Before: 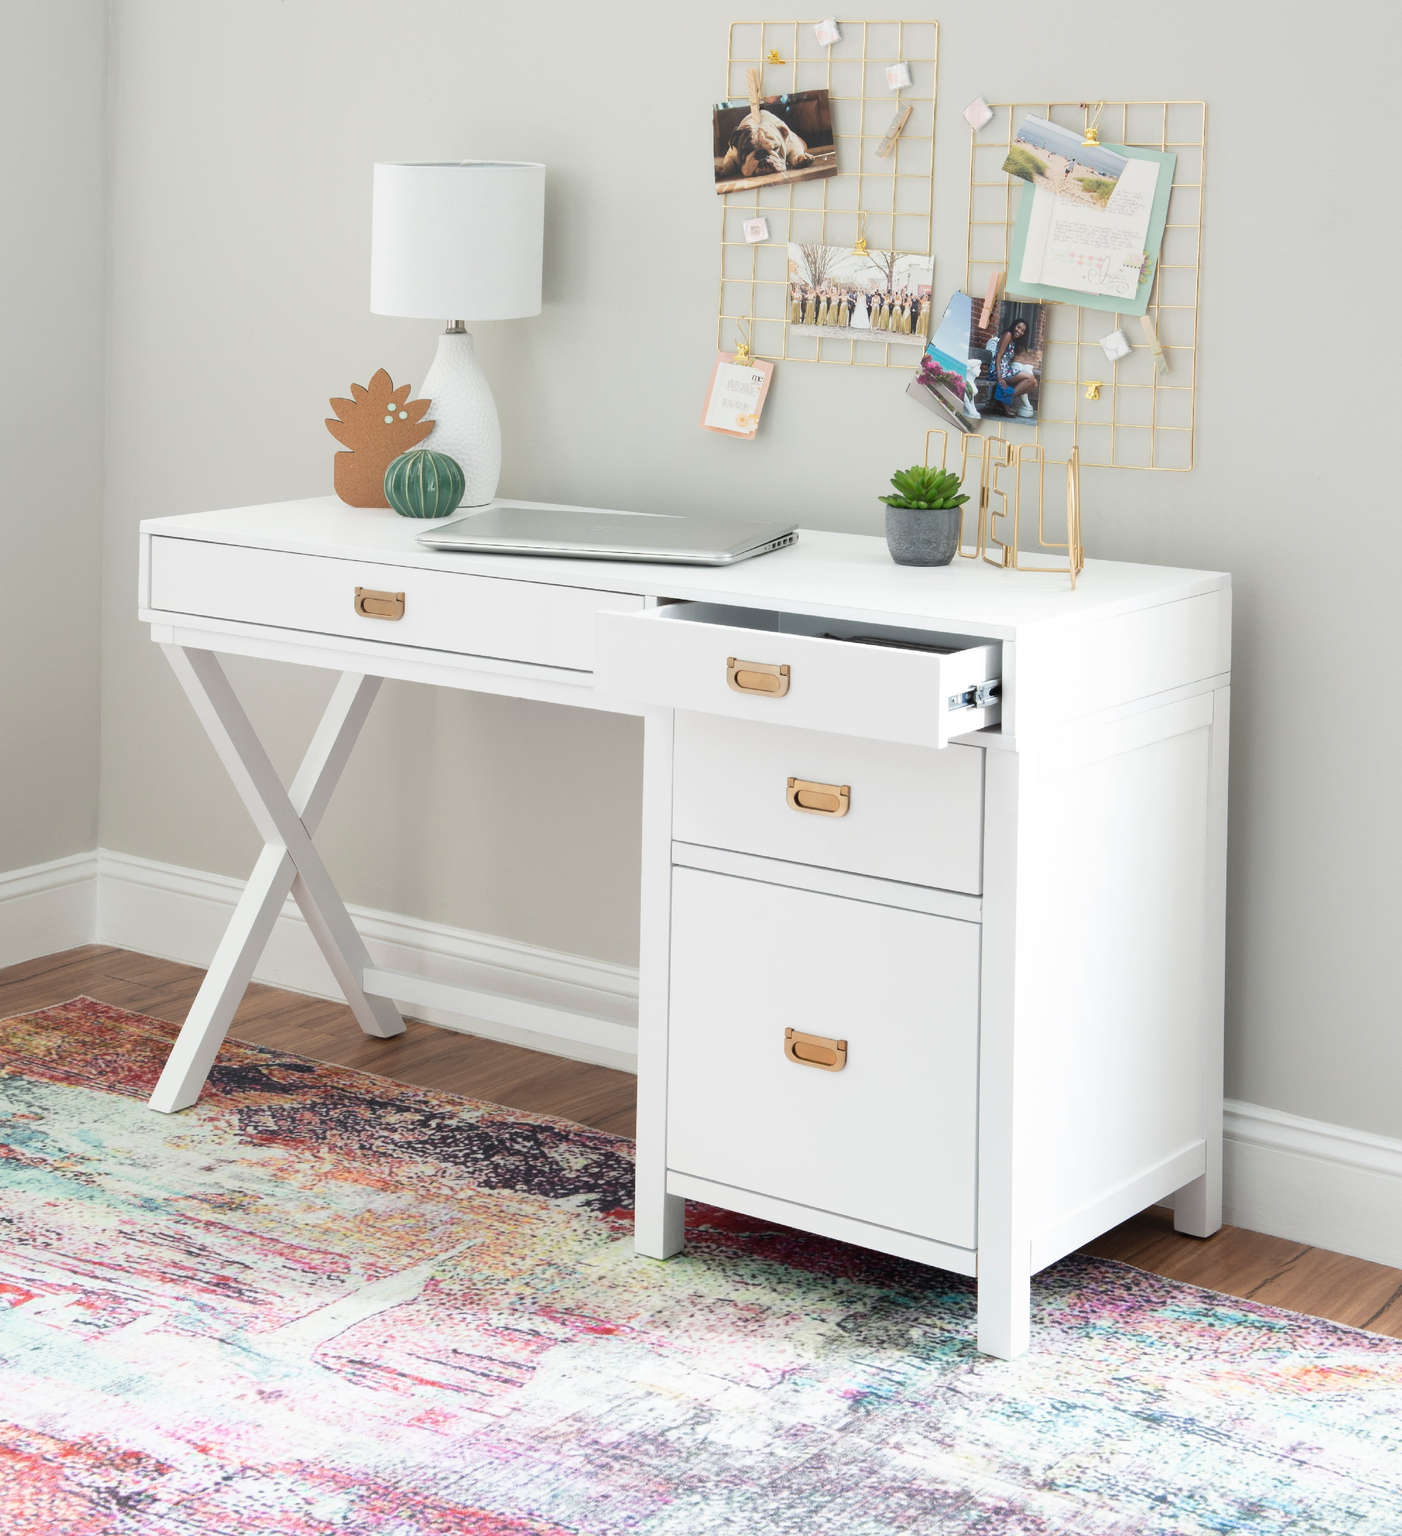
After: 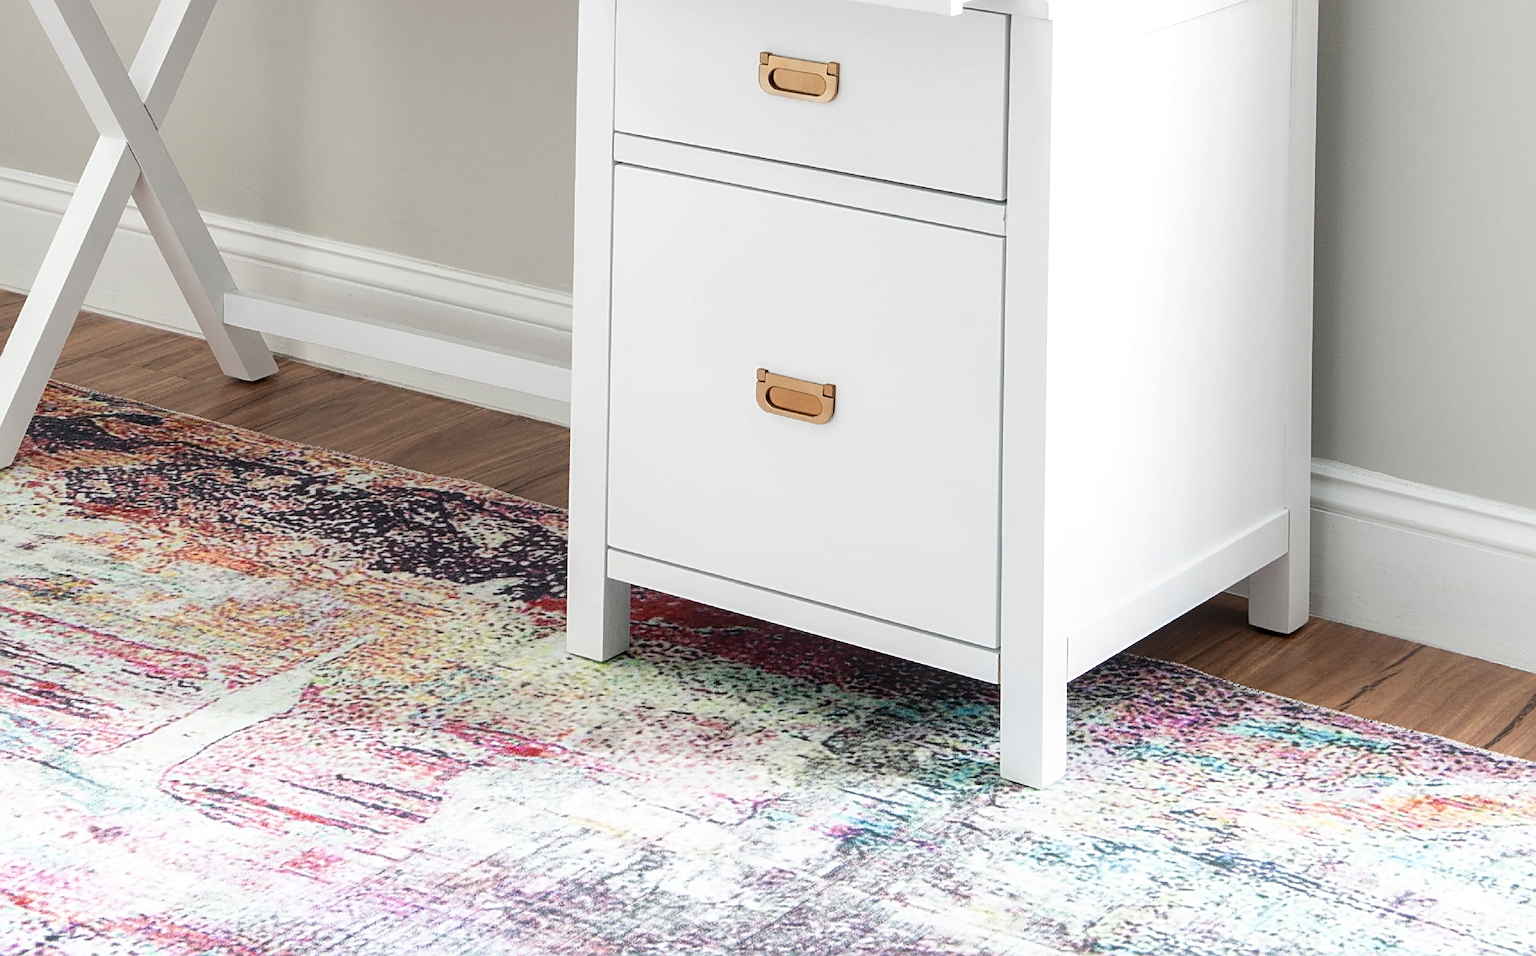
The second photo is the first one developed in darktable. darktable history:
sharpen: radius 2.758
local contrast: on, module defaults
crop and rotate: left 13.297%, top 47.961%, bottom 2.724%
